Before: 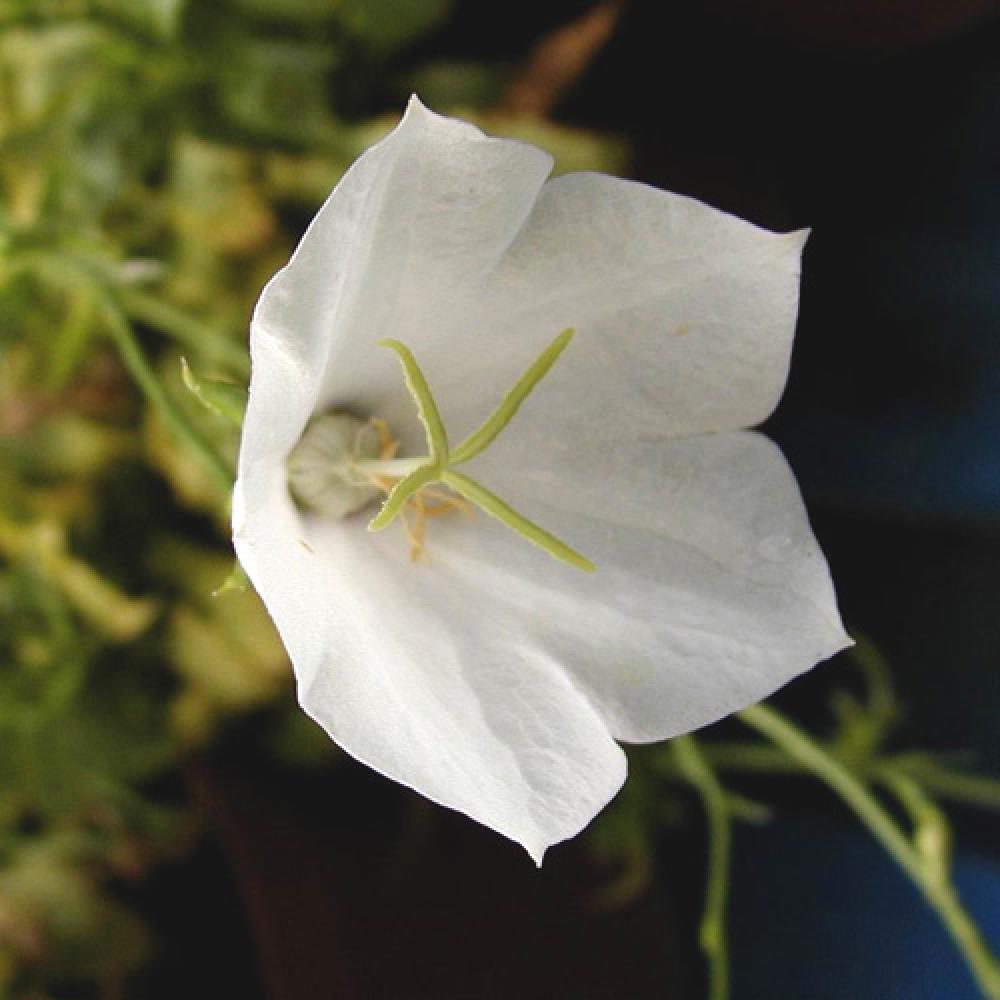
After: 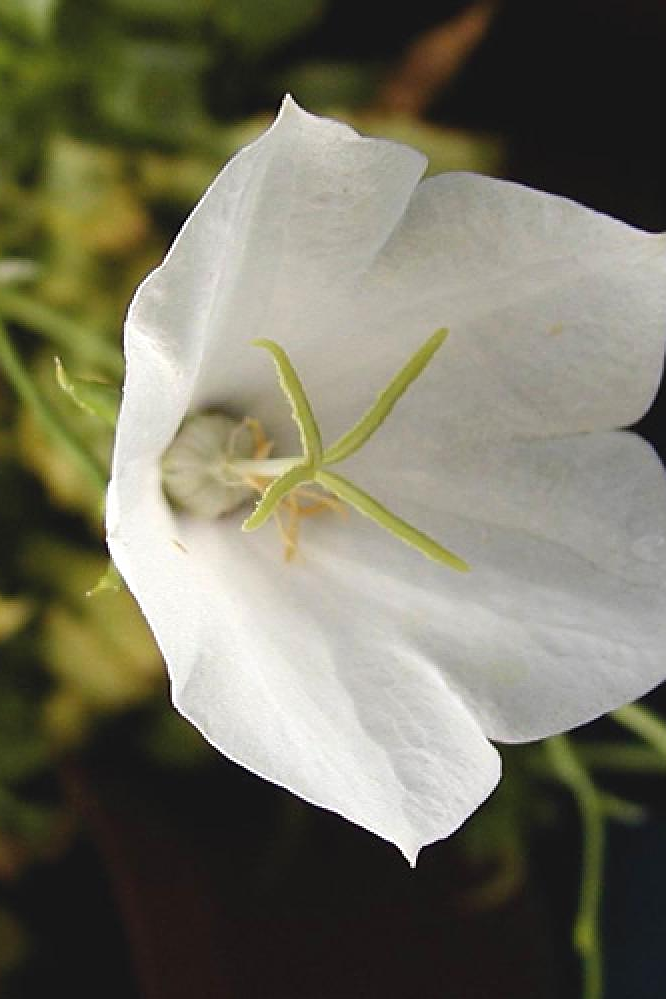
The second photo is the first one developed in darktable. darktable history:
crop and rotate: left 12.673%, right 20.66%
sharpen: on, module defaults
rotate and perspective: automatic cropping off
